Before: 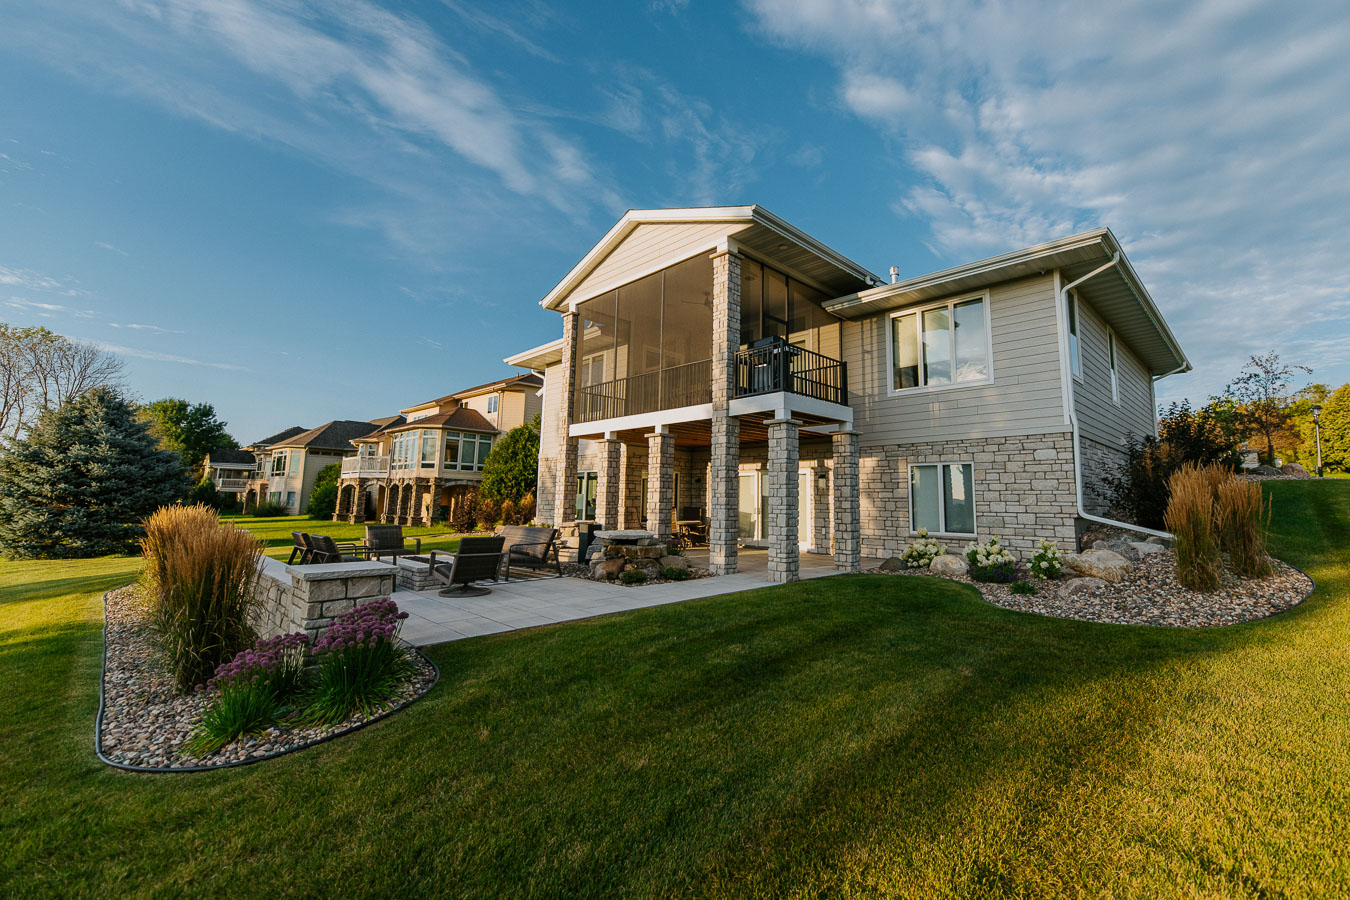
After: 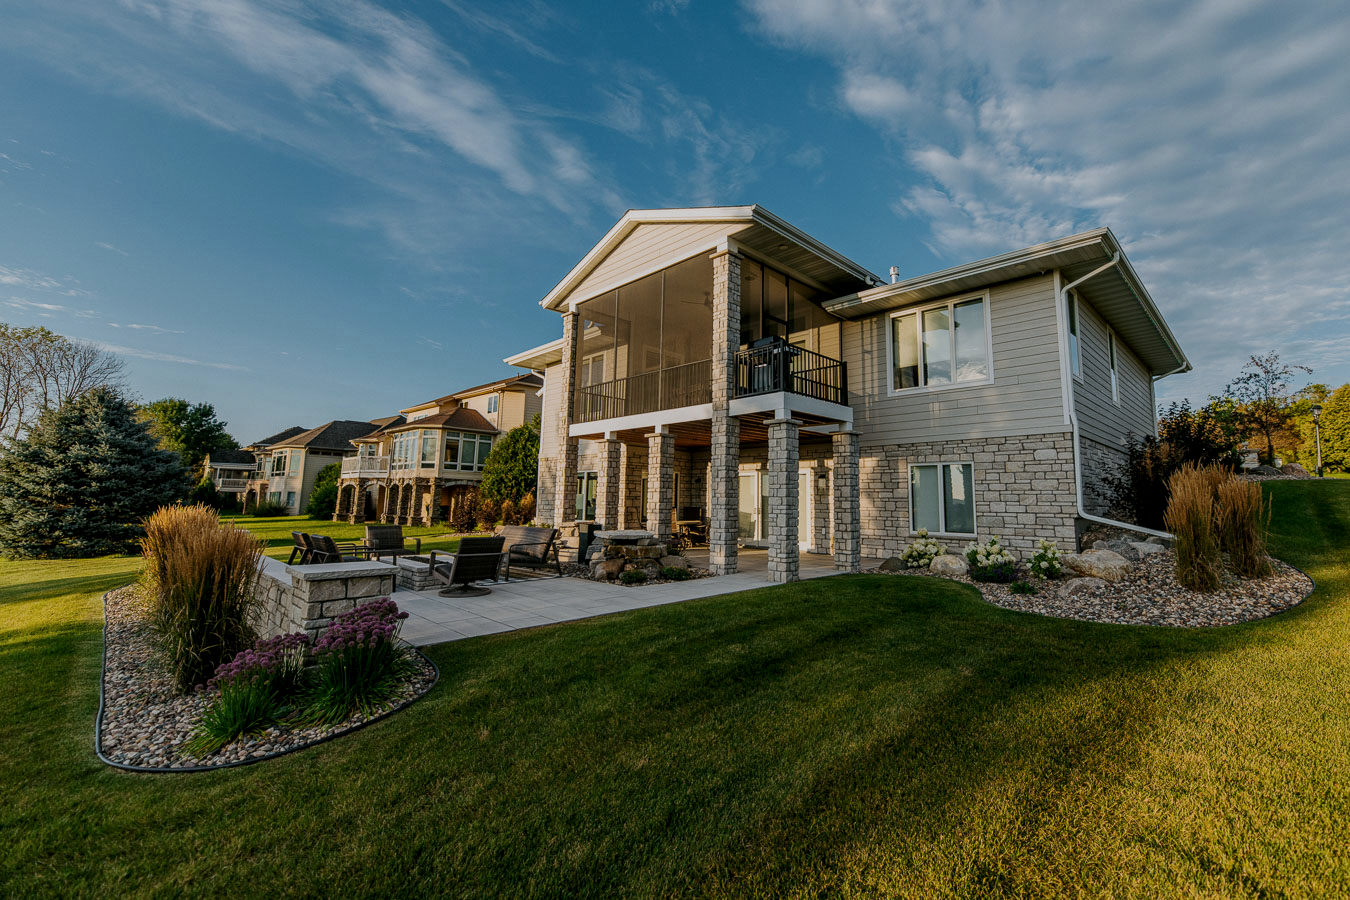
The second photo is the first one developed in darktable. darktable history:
exposure: exposure -0.486 EV, compensate exposure bias true, compensate highlight preservation false
local contrast: on, module defaults
